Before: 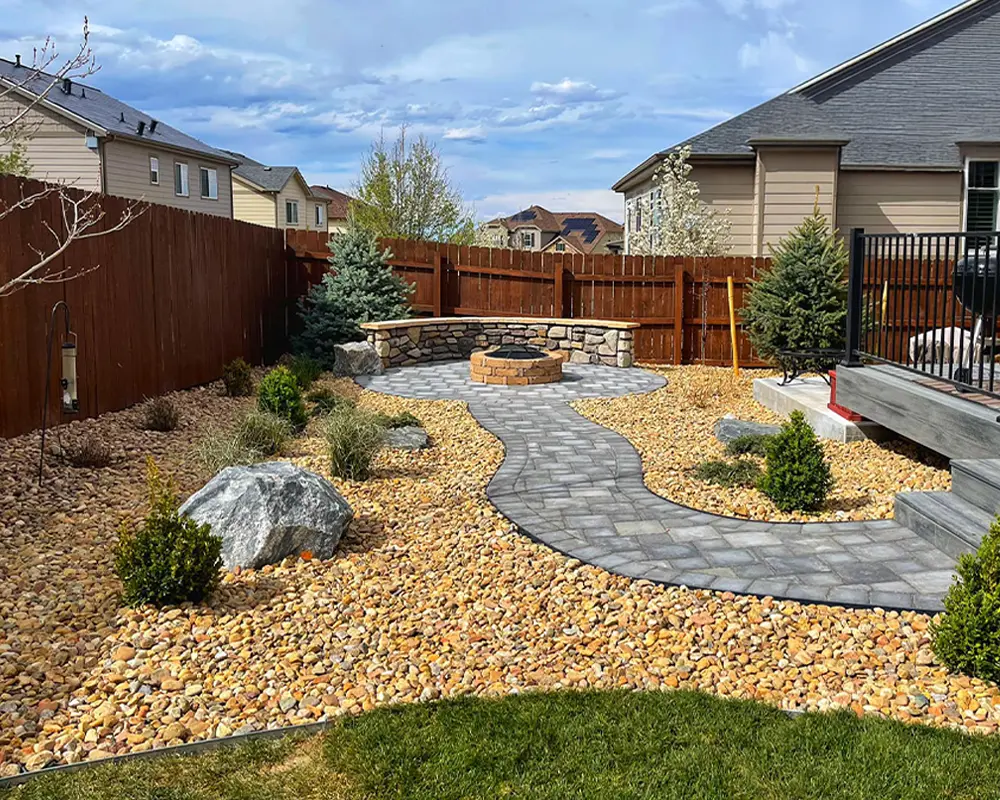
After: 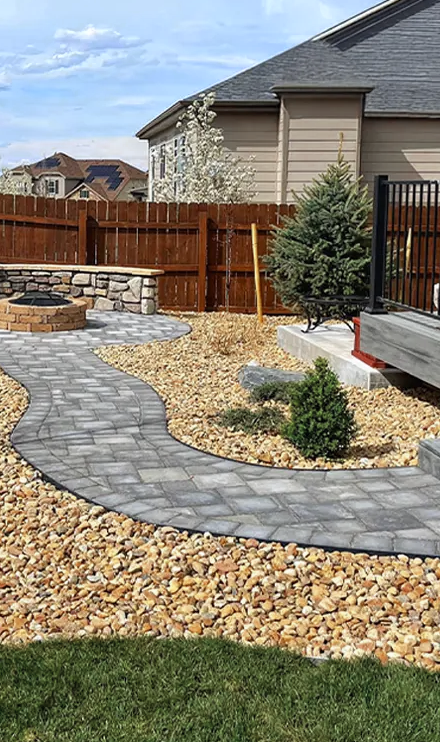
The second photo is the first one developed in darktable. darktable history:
color zones: curves: ch0 [(0, 0.5) (0.125, 0.4) (0.25, 0.5) (0.375, 0.4) (0.5, 0.4) (0.625, 0.6) (0.75, 0.6) (0.875, 0.5)]; ch1 [(0, 0.35) (0.125, 0.45) (0.25, 0.35) (0.375, 0.35) (0.5, 0.35) (0.625, 0.35) (0.75, 0.45) (0.875, 0.35)]; ch2 [(0, 0.6) (0.125, 0.5) (0.25, 0.5) (0.375, 0.6) (0.5, 0.6) (0.625, 0.5) (0.75, 0.5) (0.875, 0.5)]
crop: left 47.628%, top 6.643%, right 7.874%
